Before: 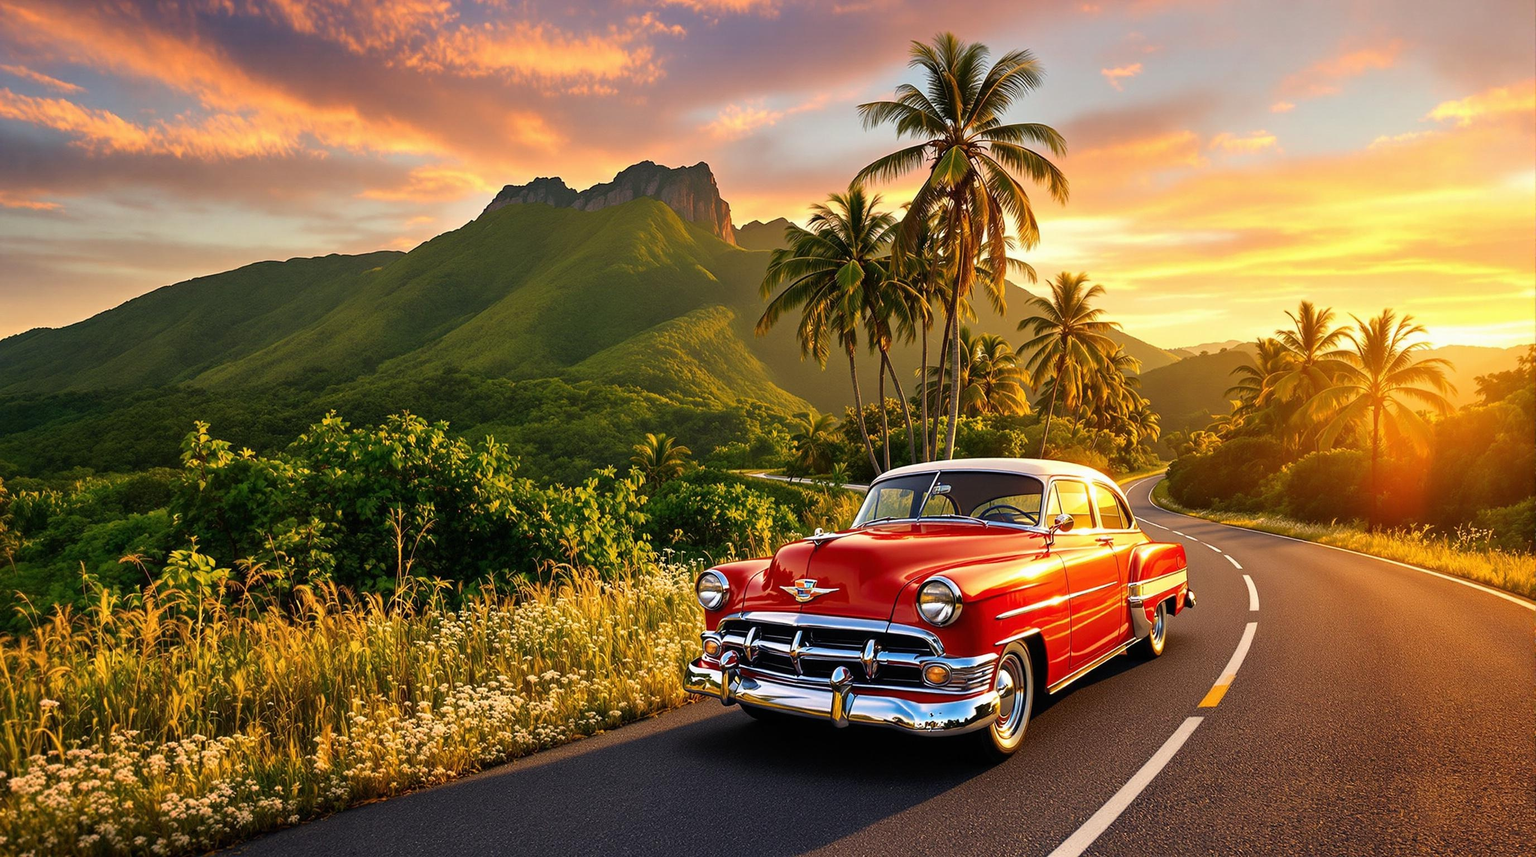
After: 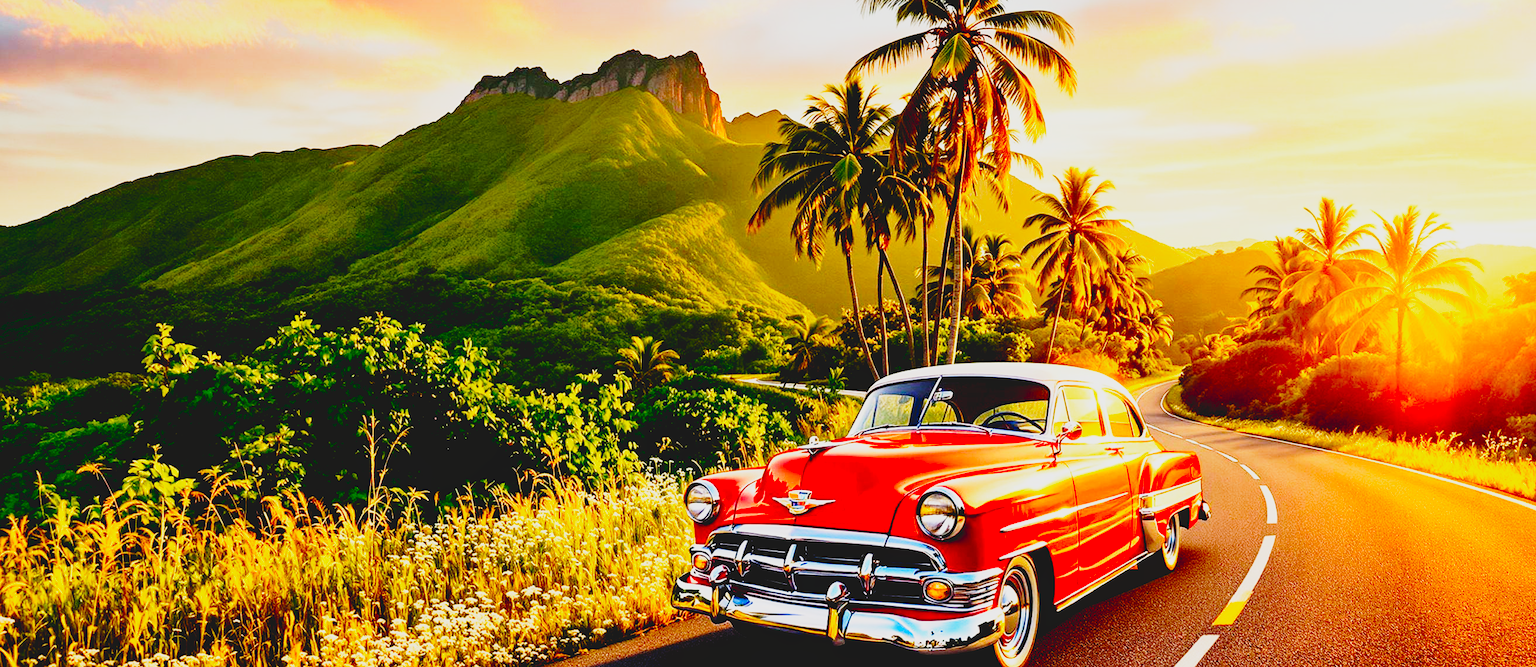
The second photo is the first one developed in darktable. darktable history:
exposure: black level correction 0.025, exposure 0.182 EV, compensate highlight preservation false
contrast brightness saturation: contrast -0.19, saturation 0.19
crop and rotate: left 2.991%, top 13.302%, right 1.981%, bottom 12.636%
base curve: curves: ch0 [(0, 0) (0.028, 0.03) (0.105, 0.232) (0.387, 0.748) (0.754, 0.968) (1, 1)], fusion 1, exposure shift 0.576, preserve colors none
tone equalizer: -8 EV -0.417 EV, -7 EV -0.389 EV, -6 EV -0.333 EV, -5 EV -0.222 EV, -3 EV 0.222 EV, -2 EV 0.333 EV, -1 EV 0.389 EV, +0 EV 0.417 EV, edges refinement/feathering 500, mask exposure compensation -1.25 EV, preserve details no
